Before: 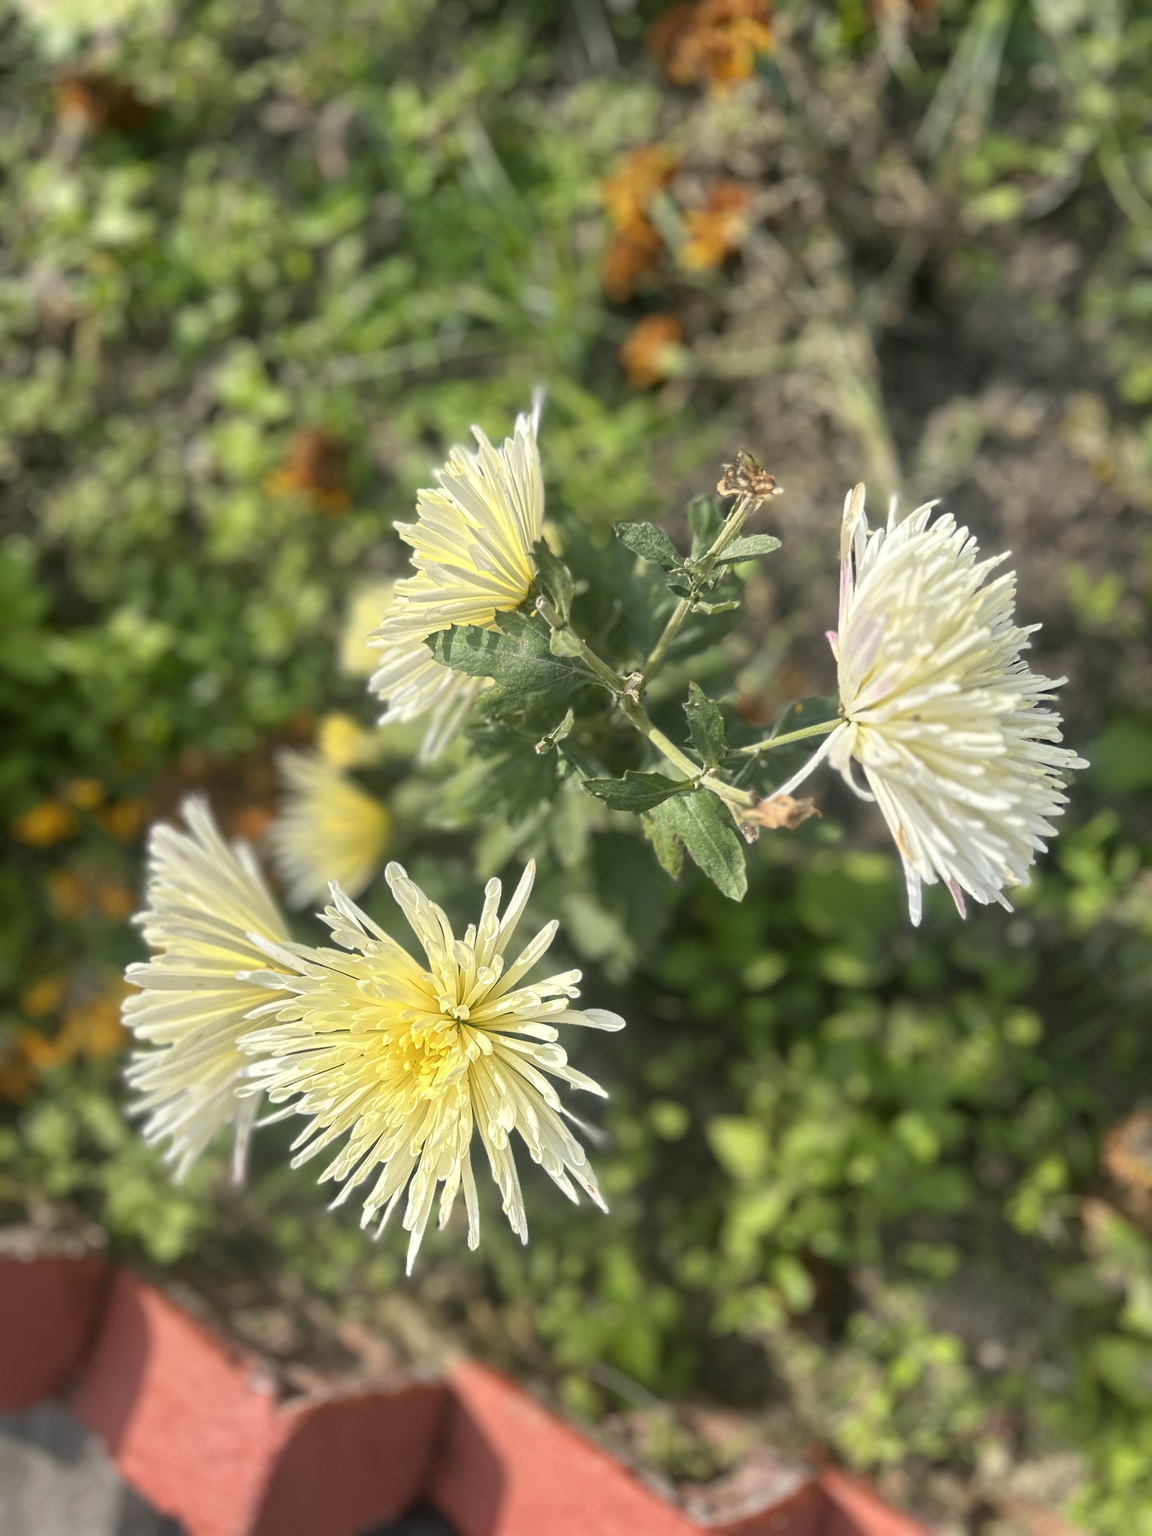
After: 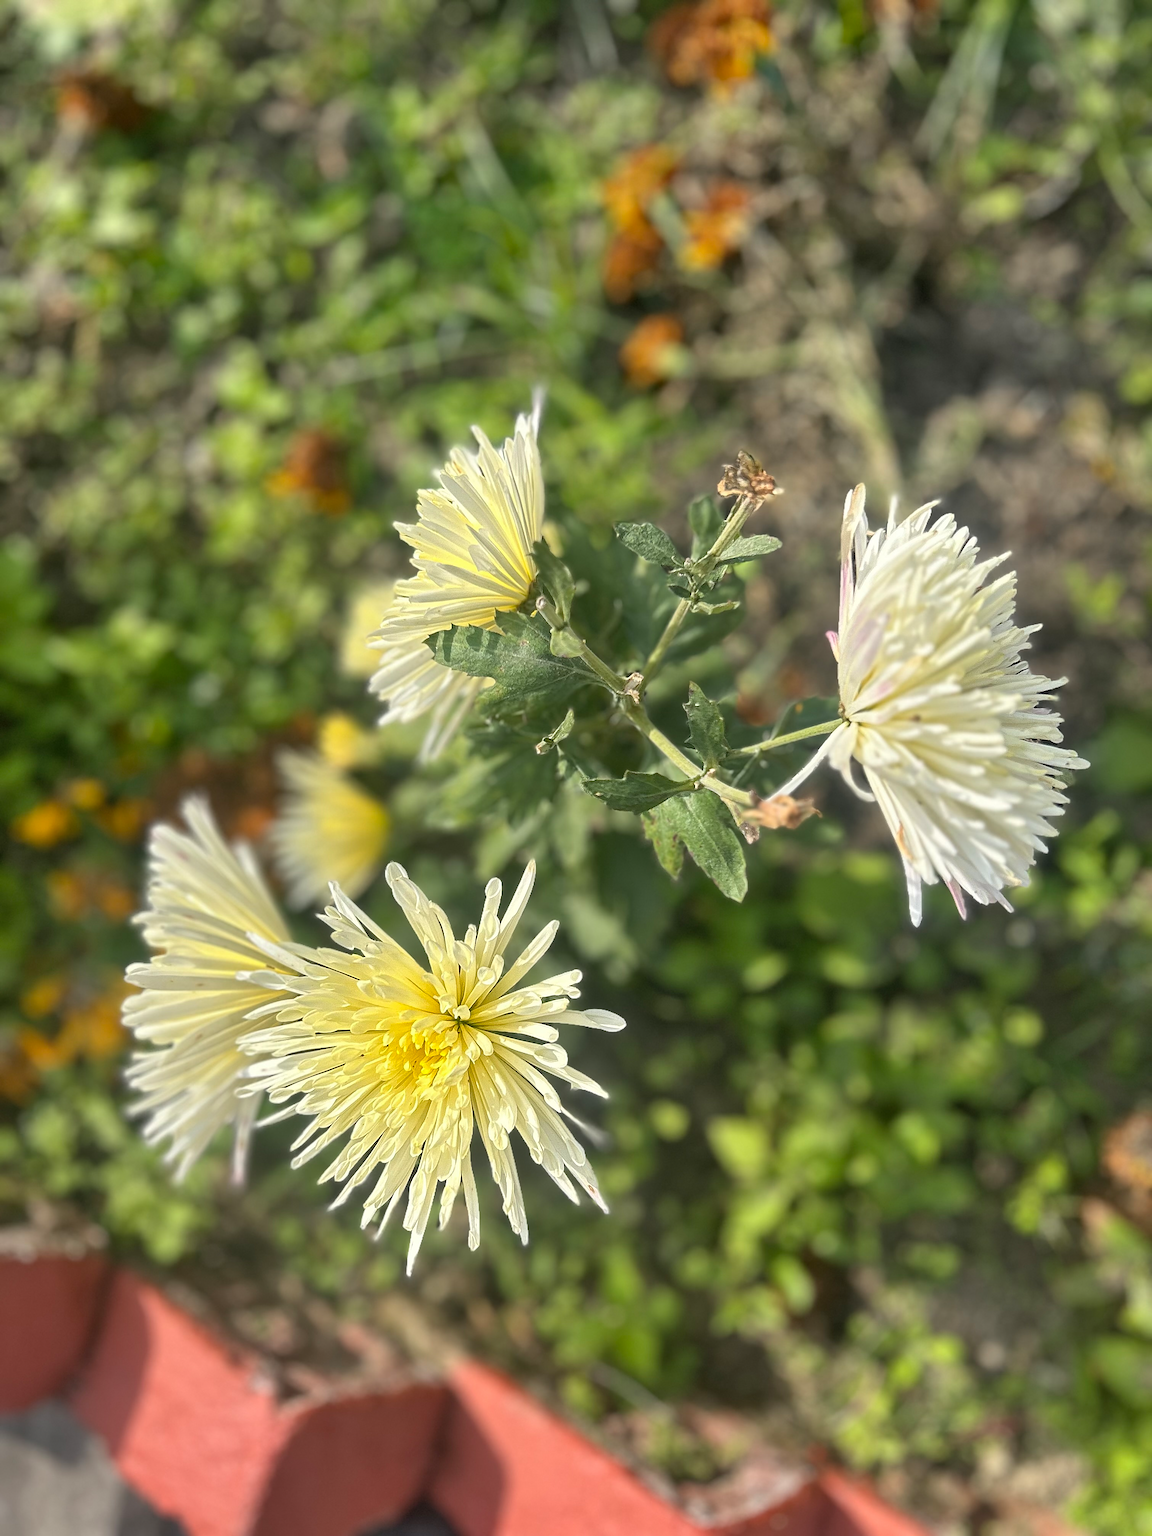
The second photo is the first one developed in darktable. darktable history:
sharpen: on, module defaults
shadows and highlights: shadows 52.02, highlights -28.26, soften with gaussian
